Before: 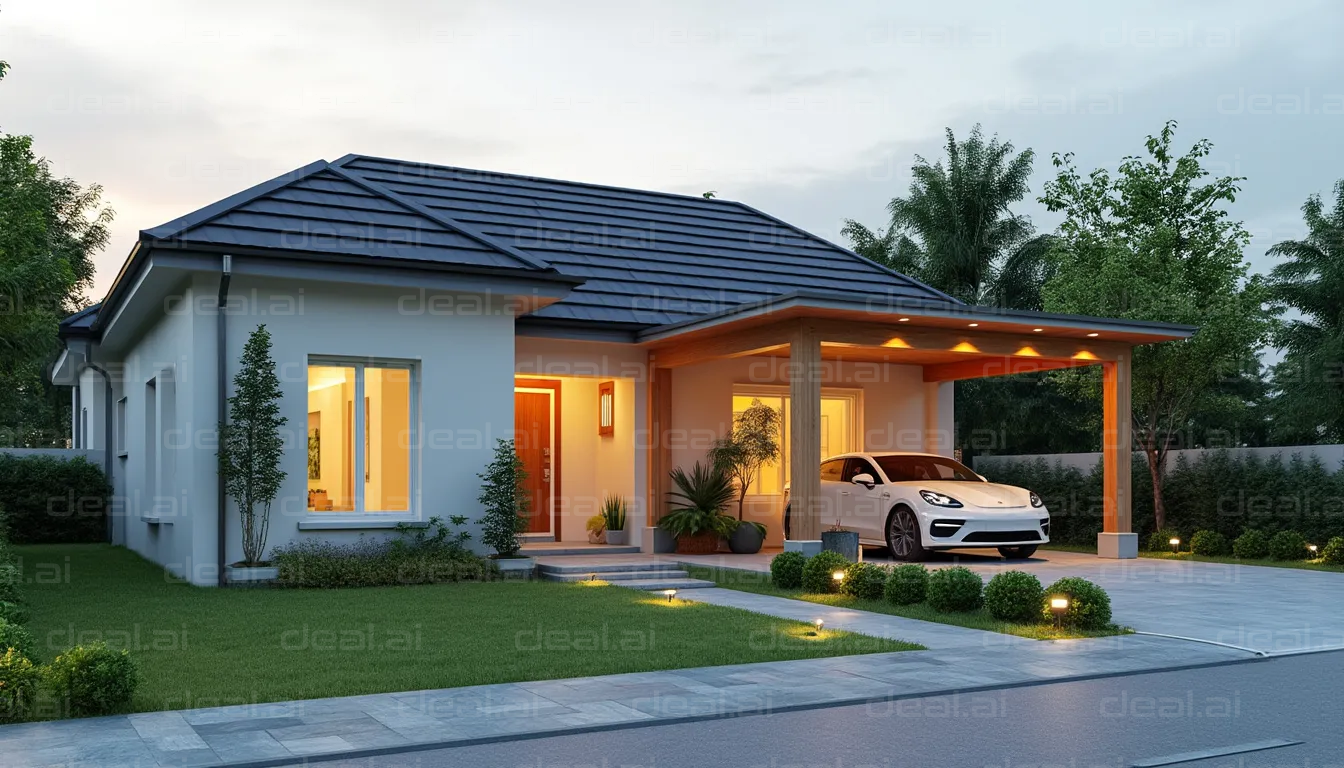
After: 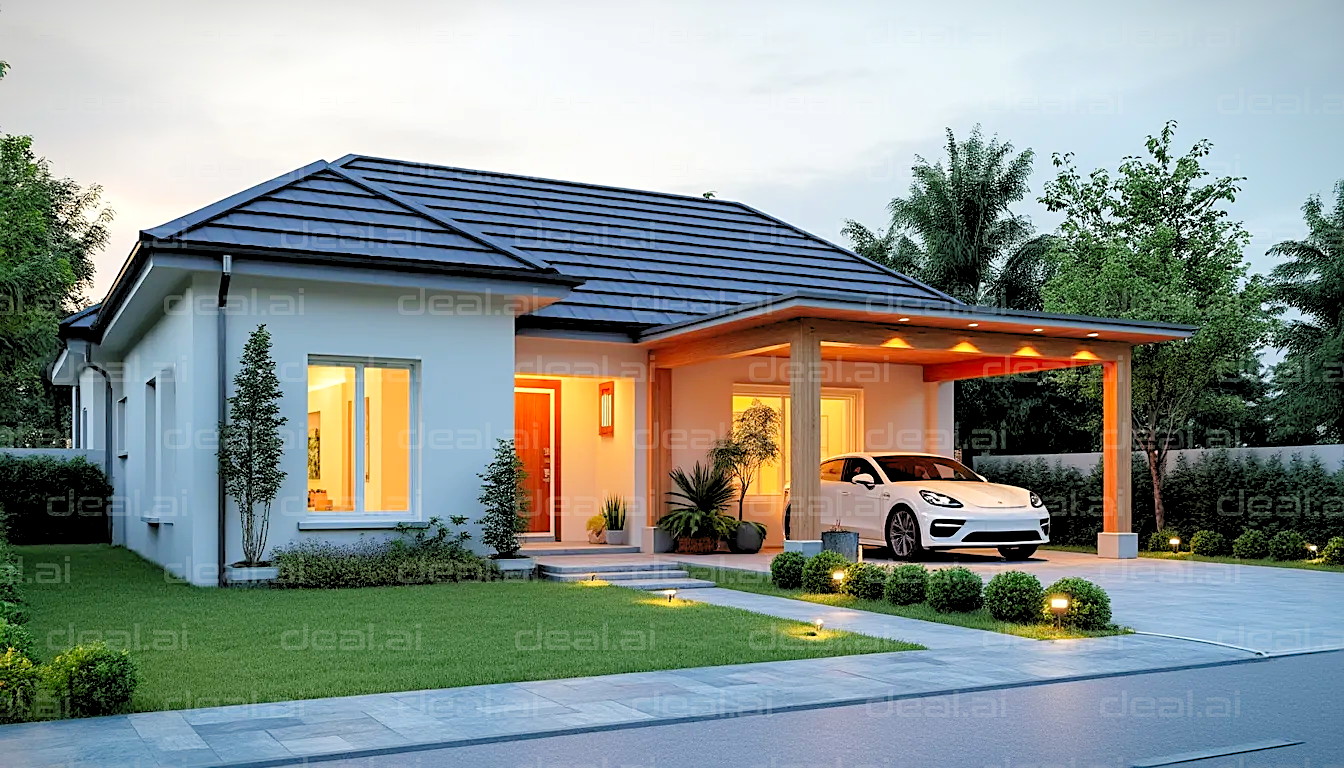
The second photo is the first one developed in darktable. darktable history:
vignetting: fall-off start 98.29%, fall-off radius 100%, brightness -1, saturation 0.5, width/height ratio 1.428
levels: levels [0.093, 0.434, 0.988]
sharpen: on, module defaults
